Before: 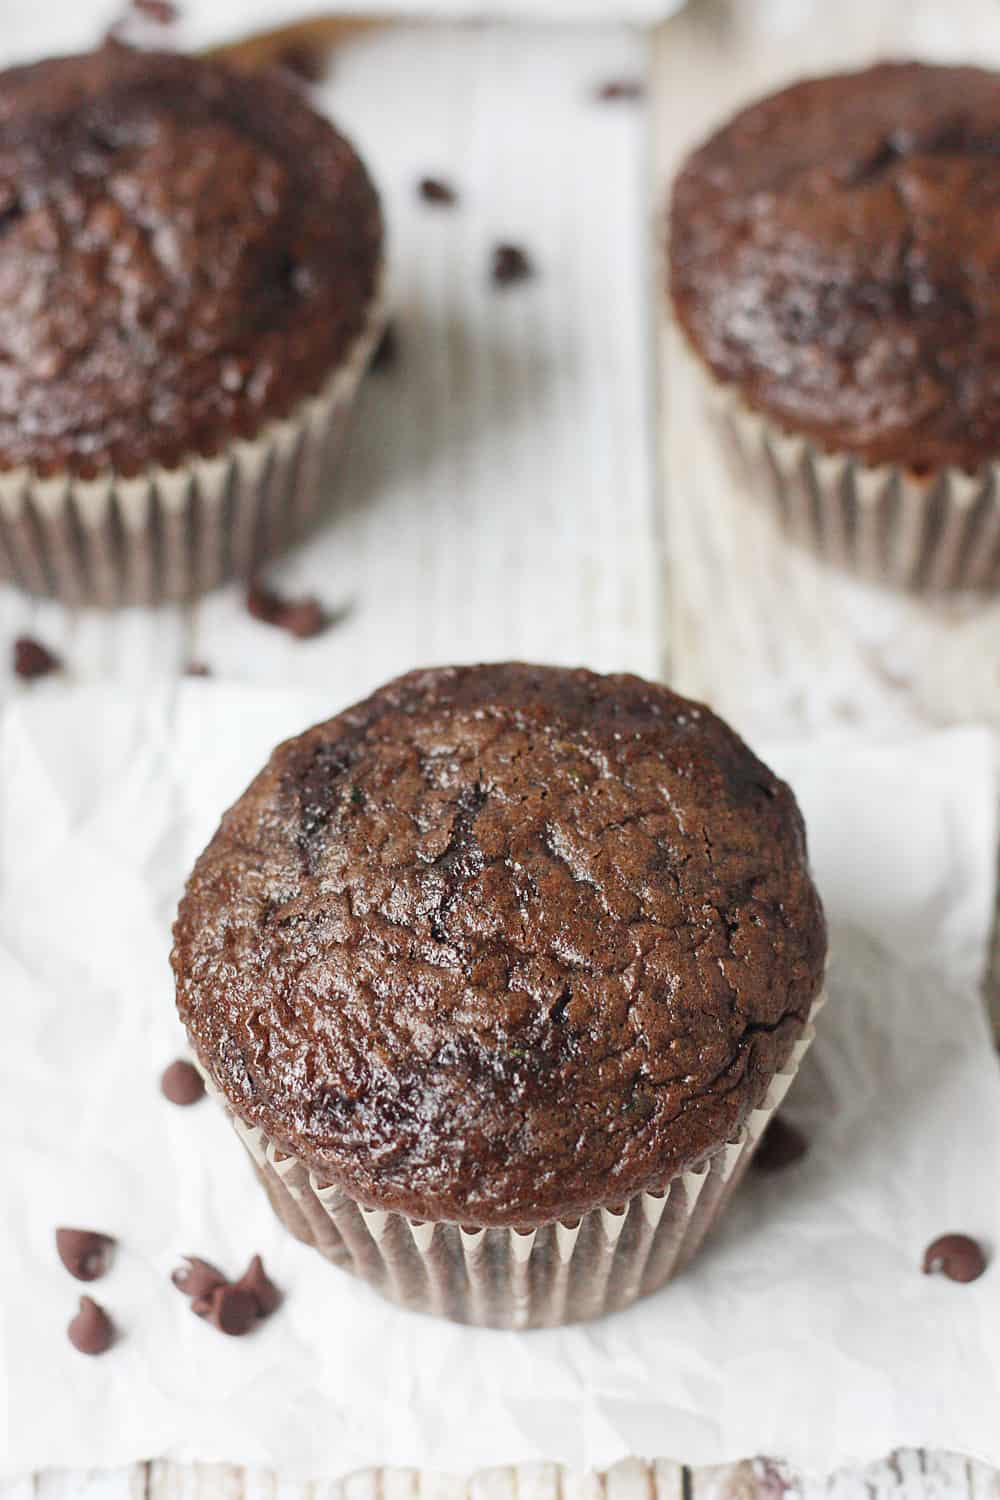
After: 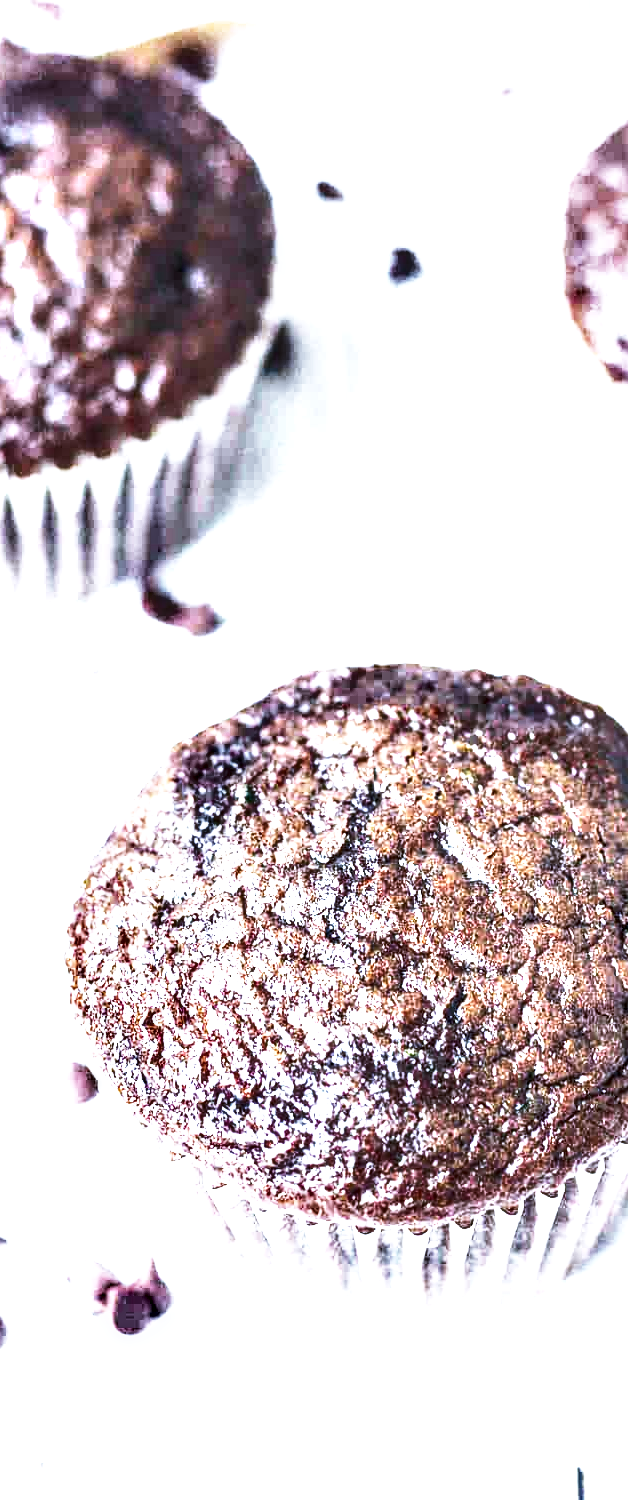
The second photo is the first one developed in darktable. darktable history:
exposure: black level correction 0, exposure 1.1 EV, compensate exposure bias true, compensate highlight preservation false
base curve: curves: ch0 [(0, 0) (0.495, 0.917) (1, 1)], preserve colors none
white balance: red 0.871, blue 1.249
local contrast: detail 160%
tone equalizer: -8 EV -0.75 EV, -7 EV -0.7 EV, -6 EV -0.6 EV, -5 EV -0.4 EV, -3 EV 0.4 EV, -2 EV 0.6 EV, -1 EV 0.7 EV, +0 EV 0.75 EV, edges refinement/feathering 500, mask exposure compensation -1.57 EV, preserve details no
crop: left 10.644%, right 26.528%
shadows and highlights: shadows 12, white point adjustment 1.2, soften with gaussian
